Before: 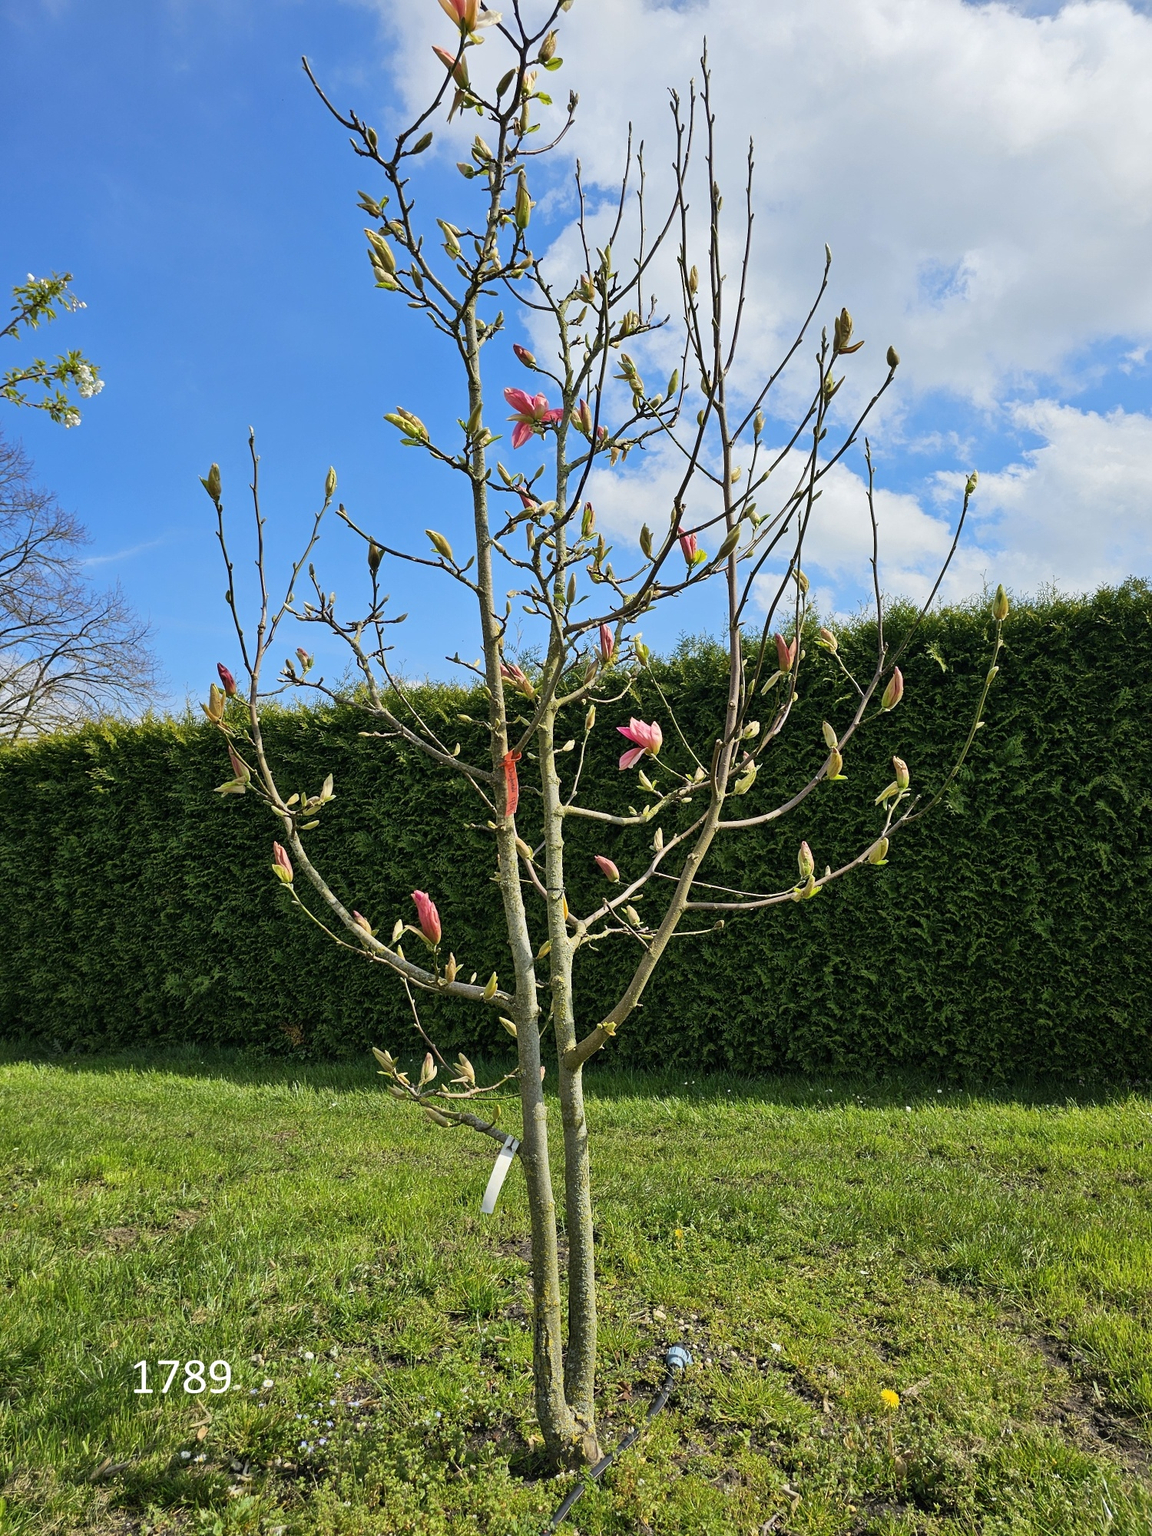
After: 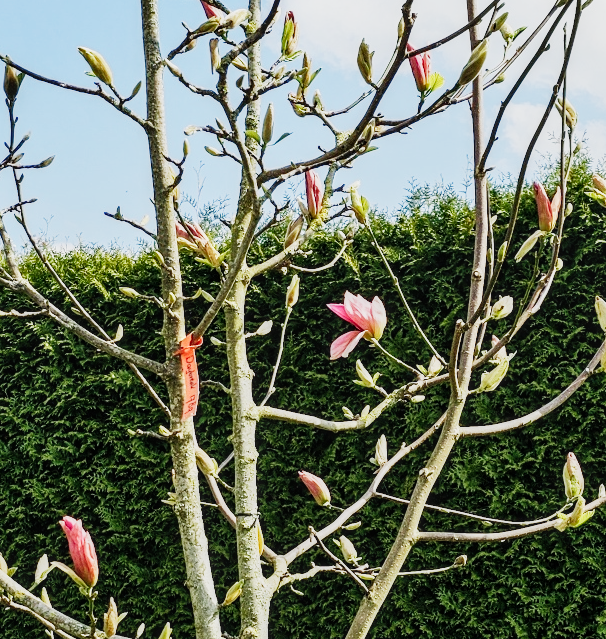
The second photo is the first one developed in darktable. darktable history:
local contrast: on, module defaults
exposure: exposure 1.089 EV, compensate highlight preservation false
rgb levels: preserve colors max RGB
sigmoid: contrast 1.7, skew -0.2, preserve hue 0%, red attenuation 0.1, red rotation 0.035, green attenuation 0.1, green rotation -0.017, blue attenuation 0.15, blue rotation -0.052, base primaries Rec2020
crop: left 31.751%, top 32.172%, right 27.8%, bottom 35.83%
